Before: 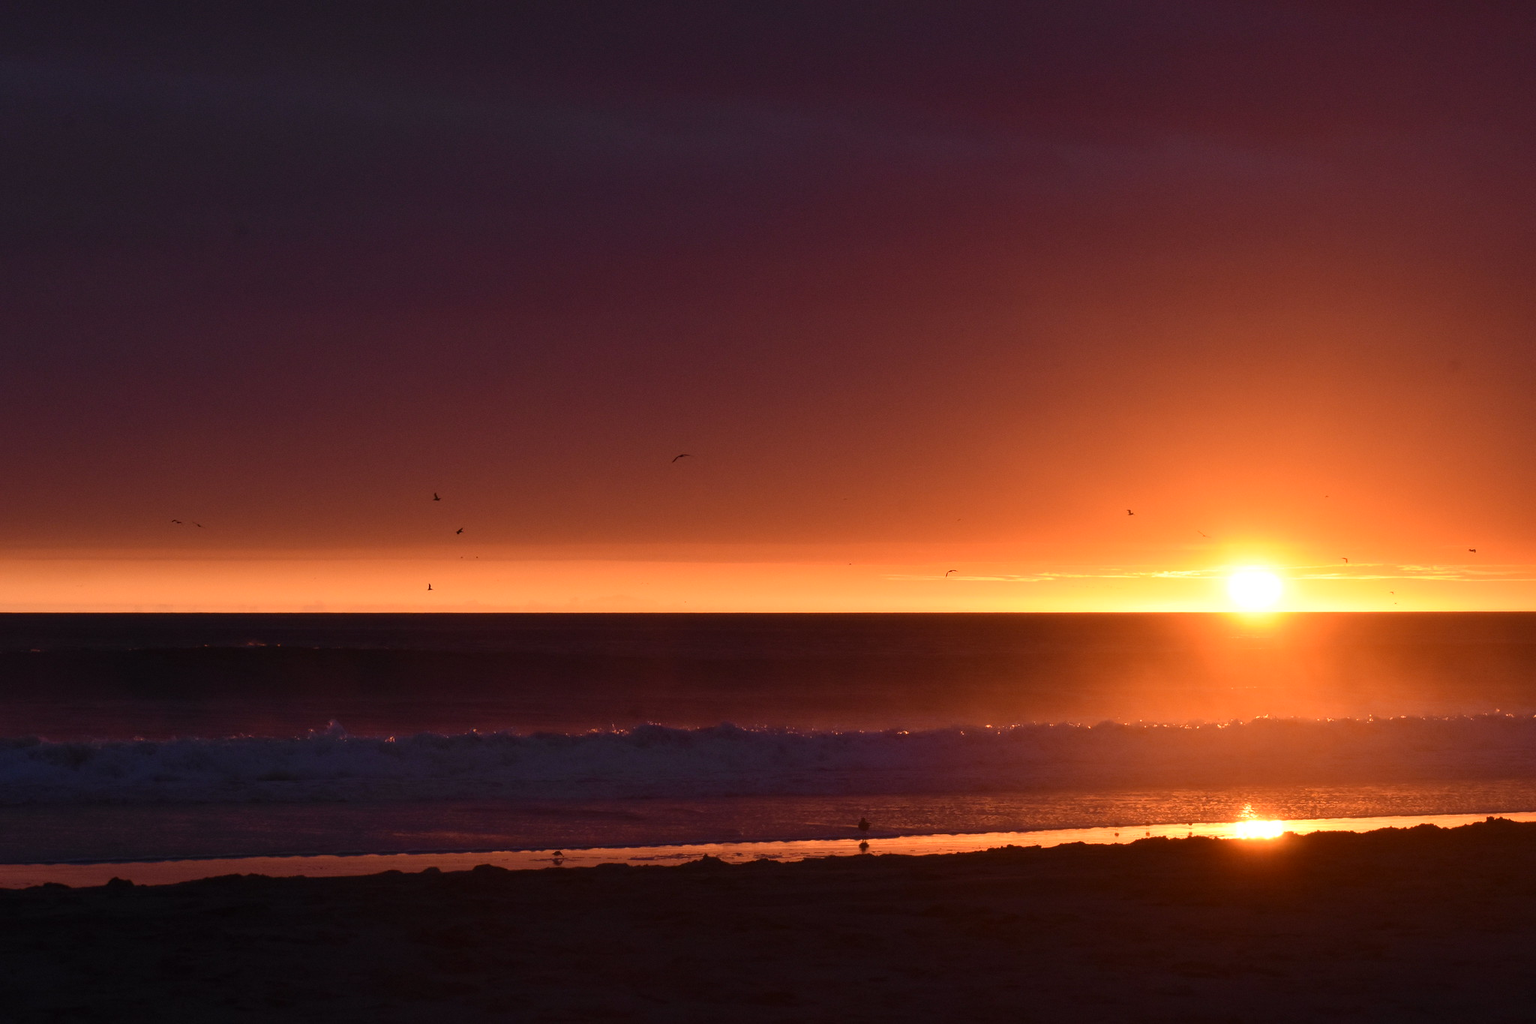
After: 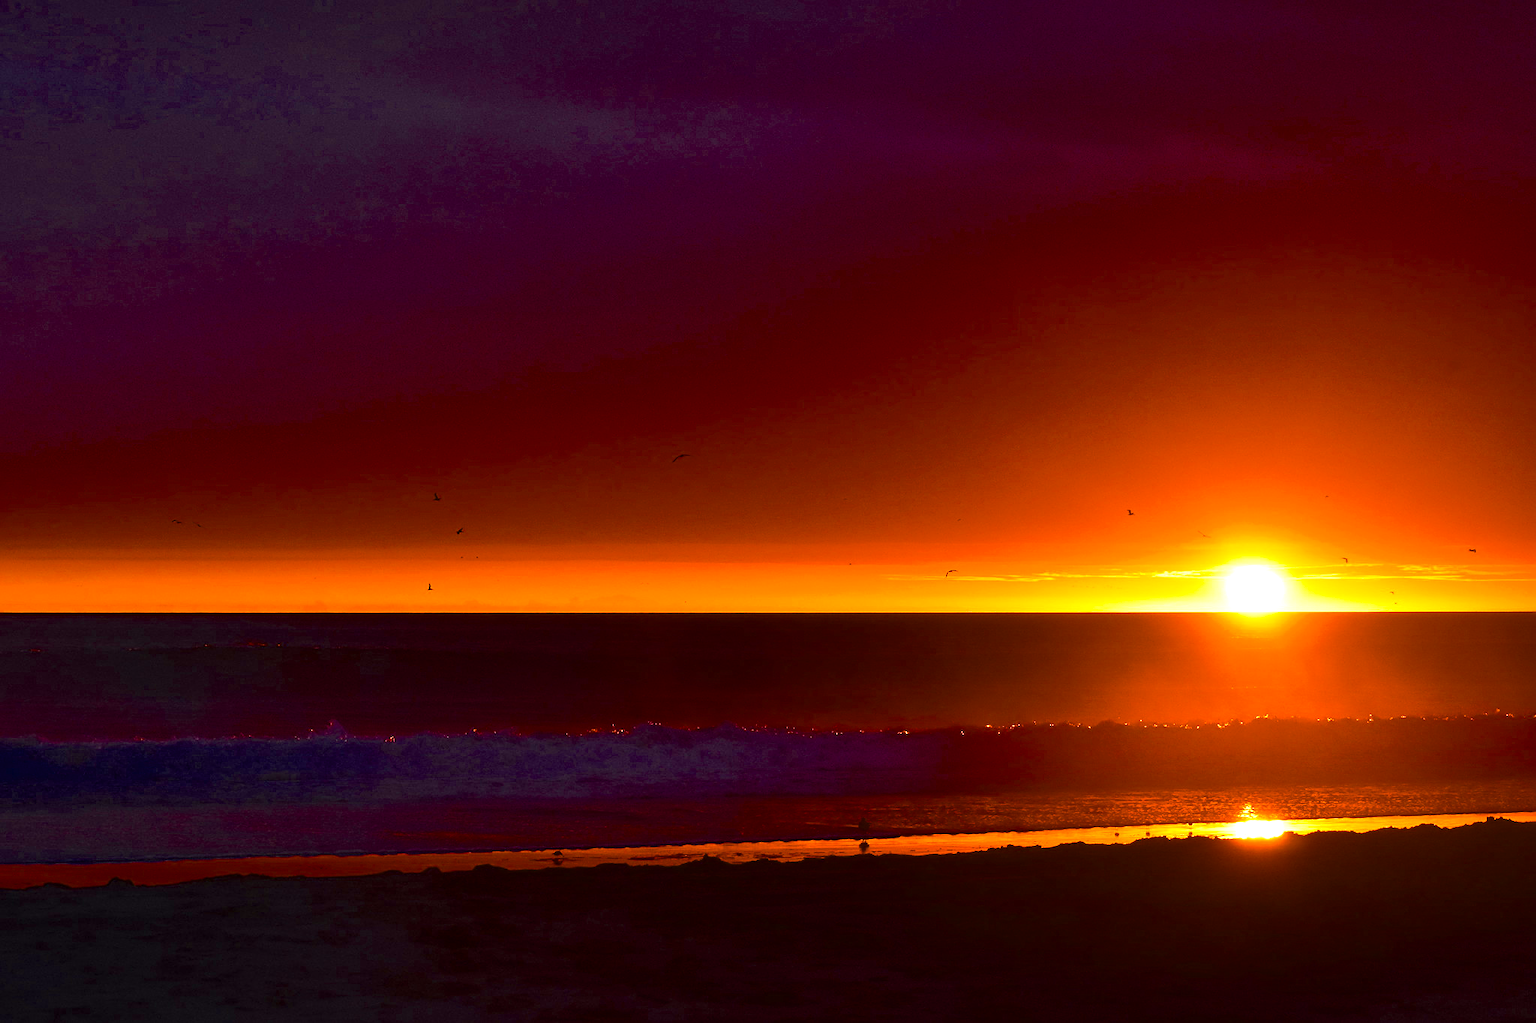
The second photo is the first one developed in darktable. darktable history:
exposure: black level correction 0, exposure 0.696 EV, compensate highlight preservation false
sharpen: on, module defaults
color balance rgb: perceptual saturation grading › global saturation 36%, perceptual saturation grading › shadows 34.562%, saturation formula JzAzBz (2021)
